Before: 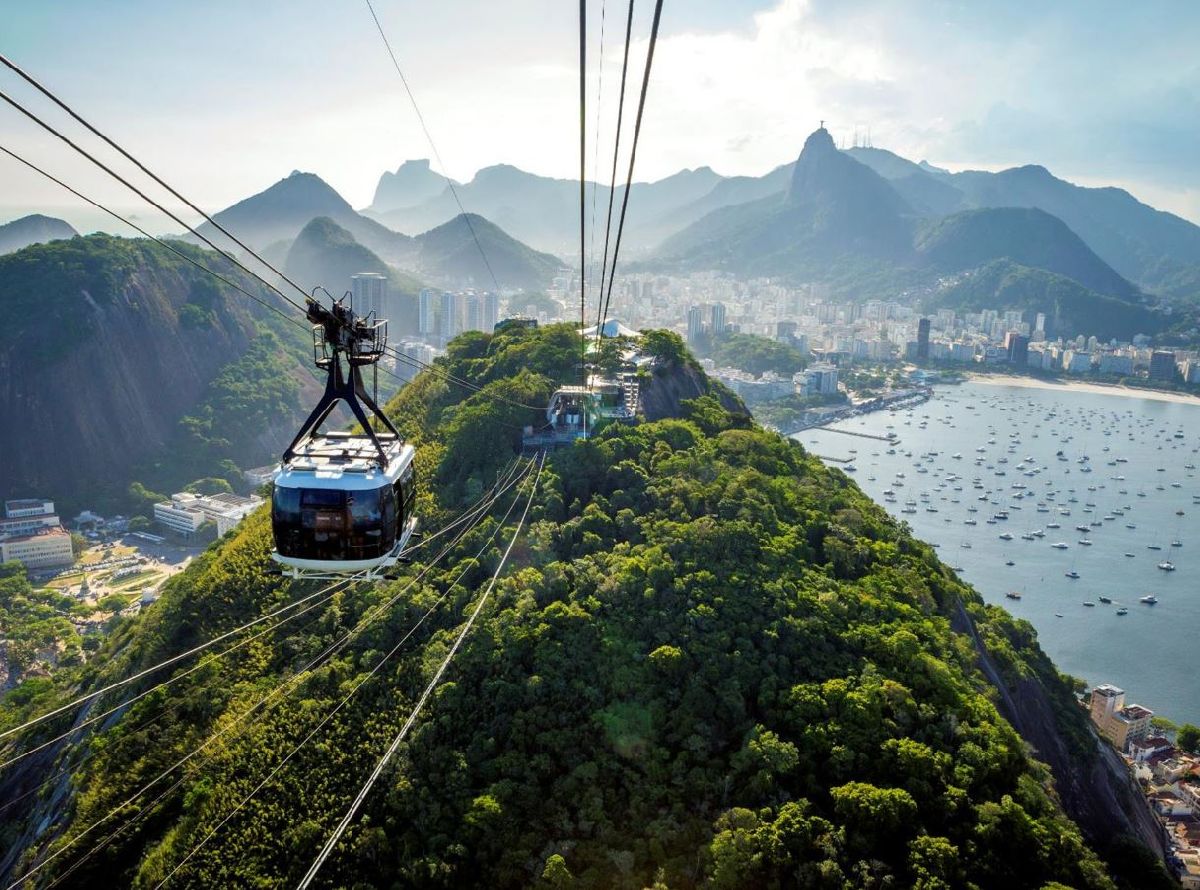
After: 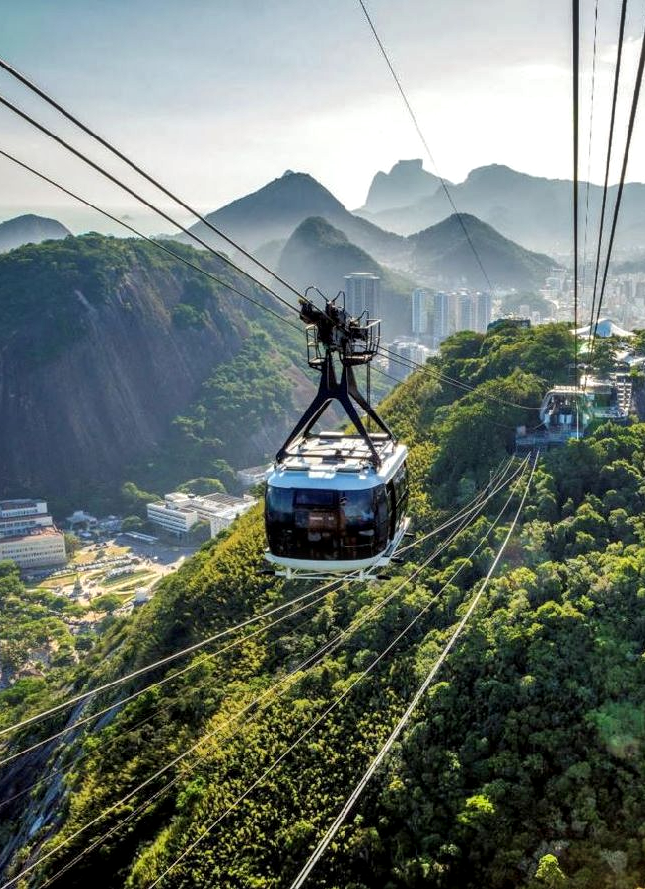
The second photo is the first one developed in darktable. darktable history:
local contrast: on, module defaults
crop: left 0.587%, right 45.588%, bottom 0.086%
shadows and highlights: highlights color adjustment 0%, low approximation 0.01, soften with gaussian
